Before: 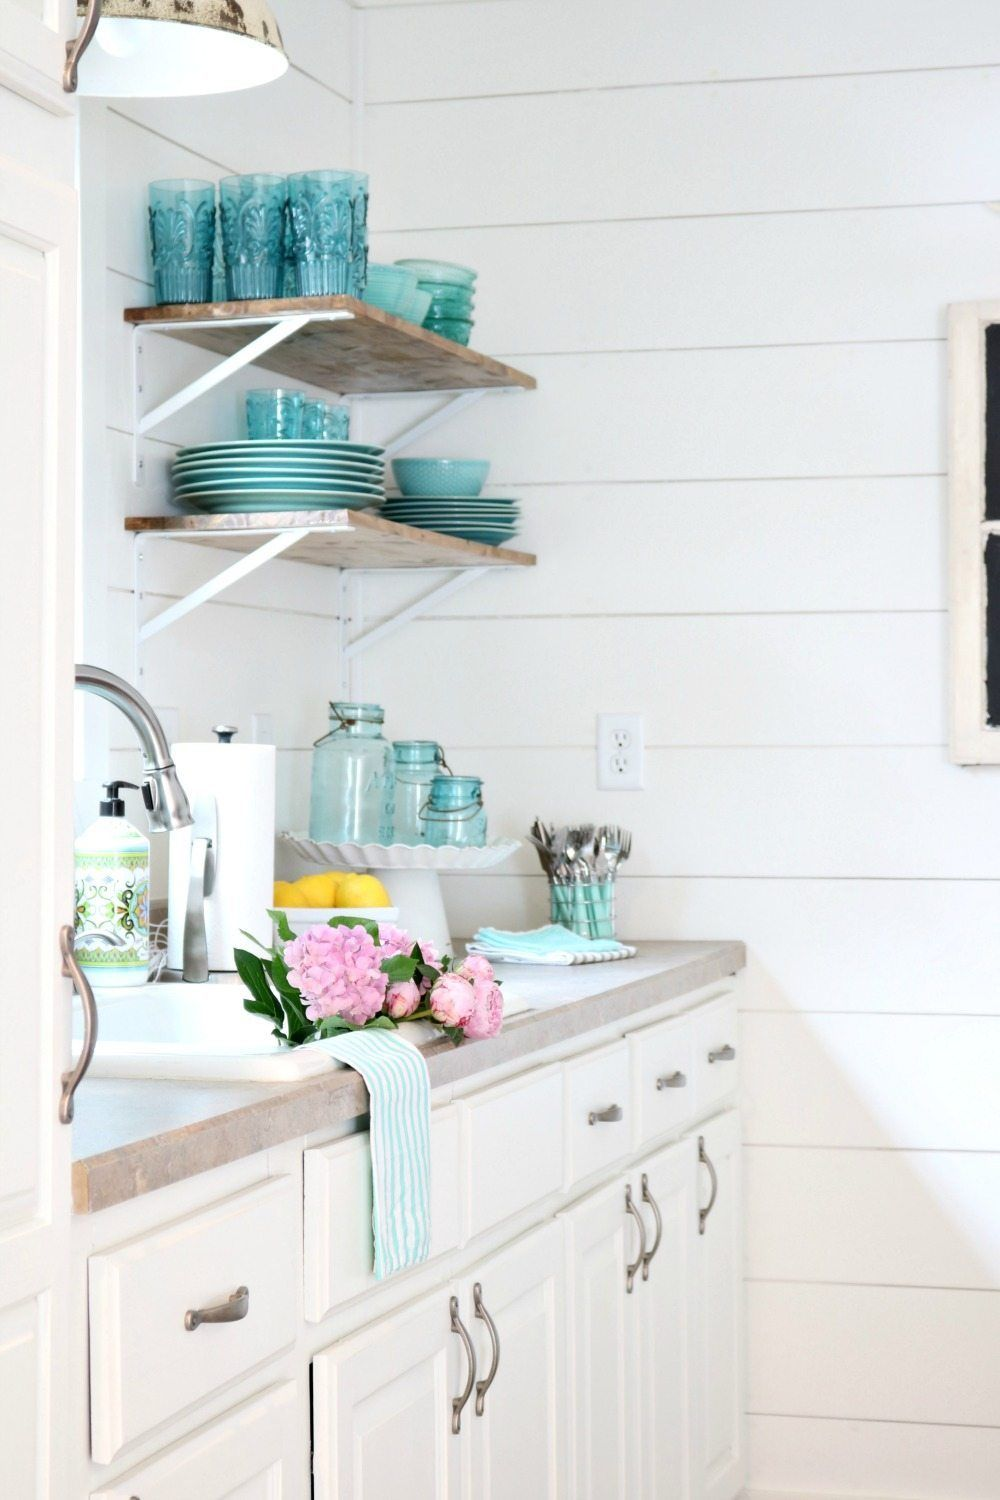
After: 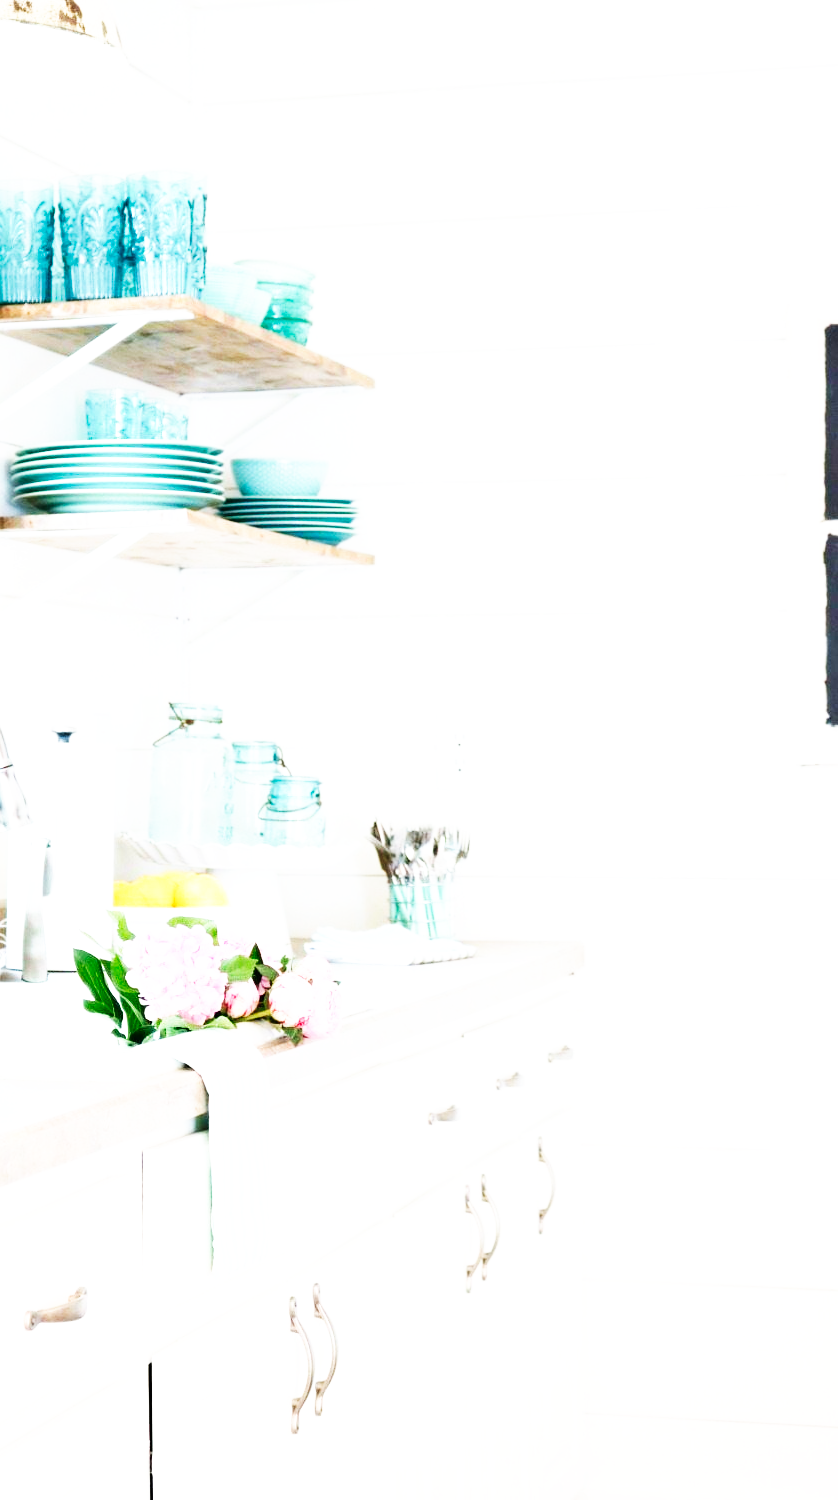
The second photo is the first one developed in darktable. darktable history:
crop: left 16.145%
velvia: on, module defaults
exposure: black level correction 0, exposure 0.5 EV, compensate exposure bias true, compensate highlight preservation false
base curve: curves: ch0 [(0, 0) (0.007, 0.004) (0.027, 0.03) (0.046, 0.07) (0.207, 0.54) (0.442, 0.872) (0.673, 0.972) (1, 1)], preserve colors none
